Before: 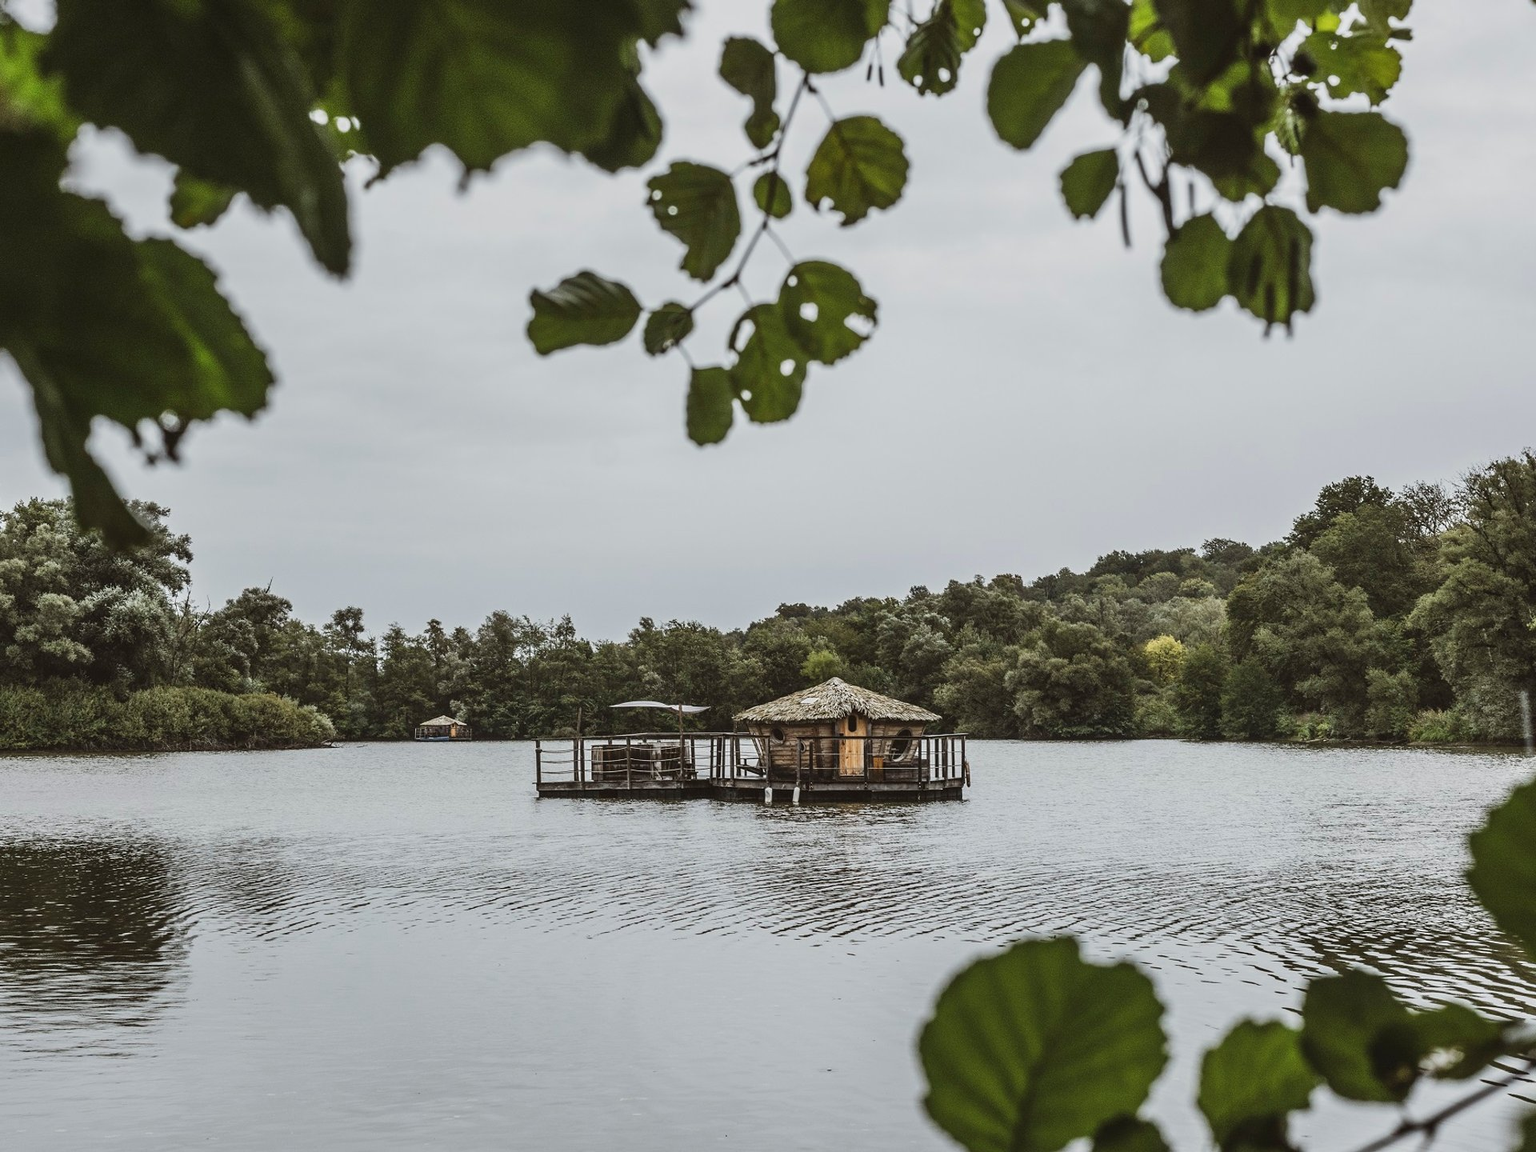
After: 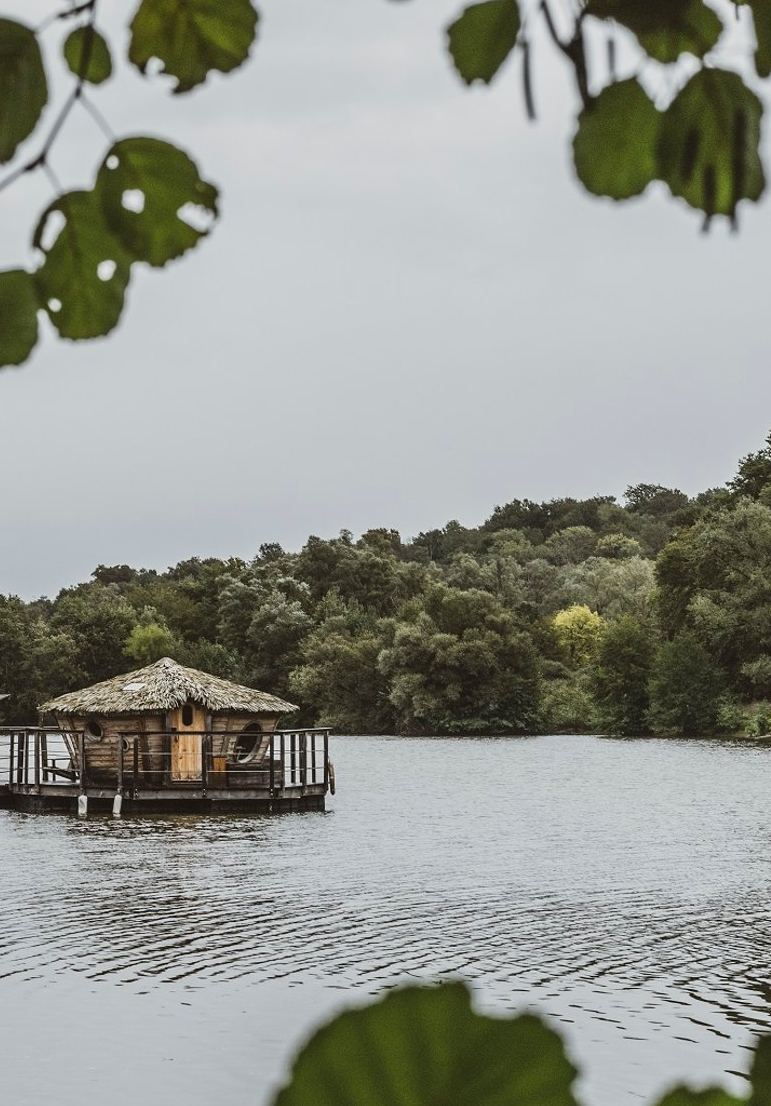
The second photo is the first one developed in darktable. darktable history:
crop: left 45.765%, top 13.151%, right 14.028%, bottom 9.993%
